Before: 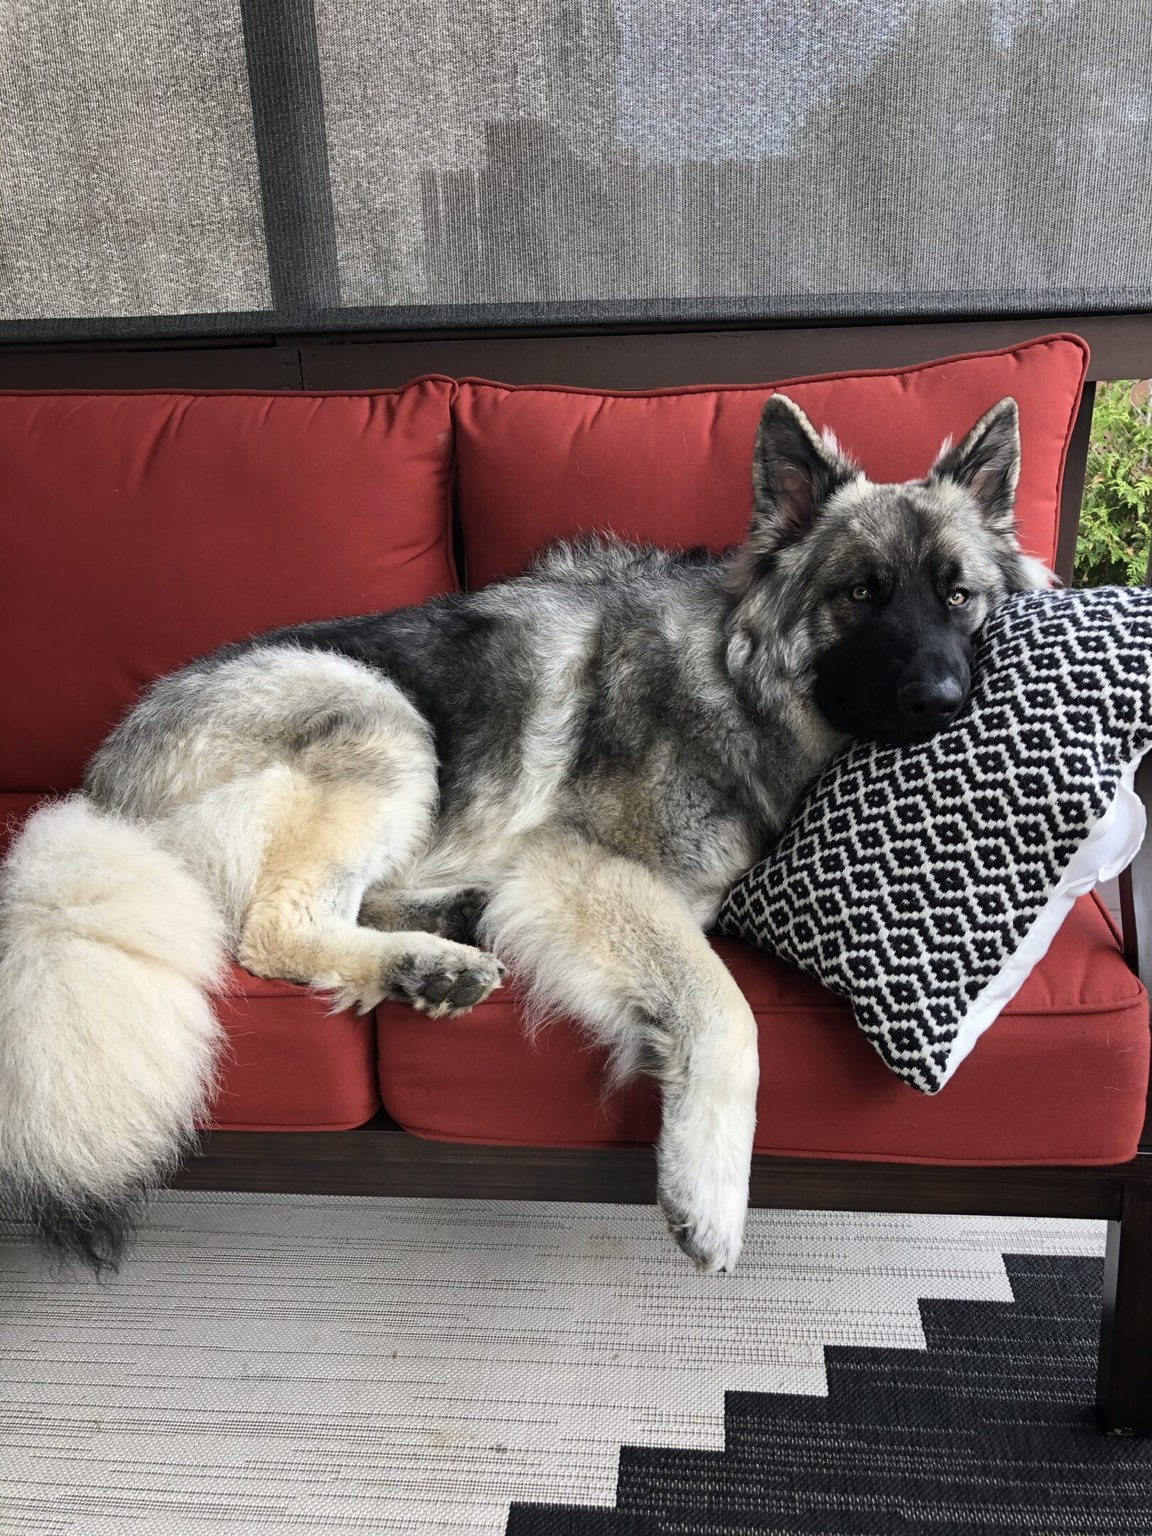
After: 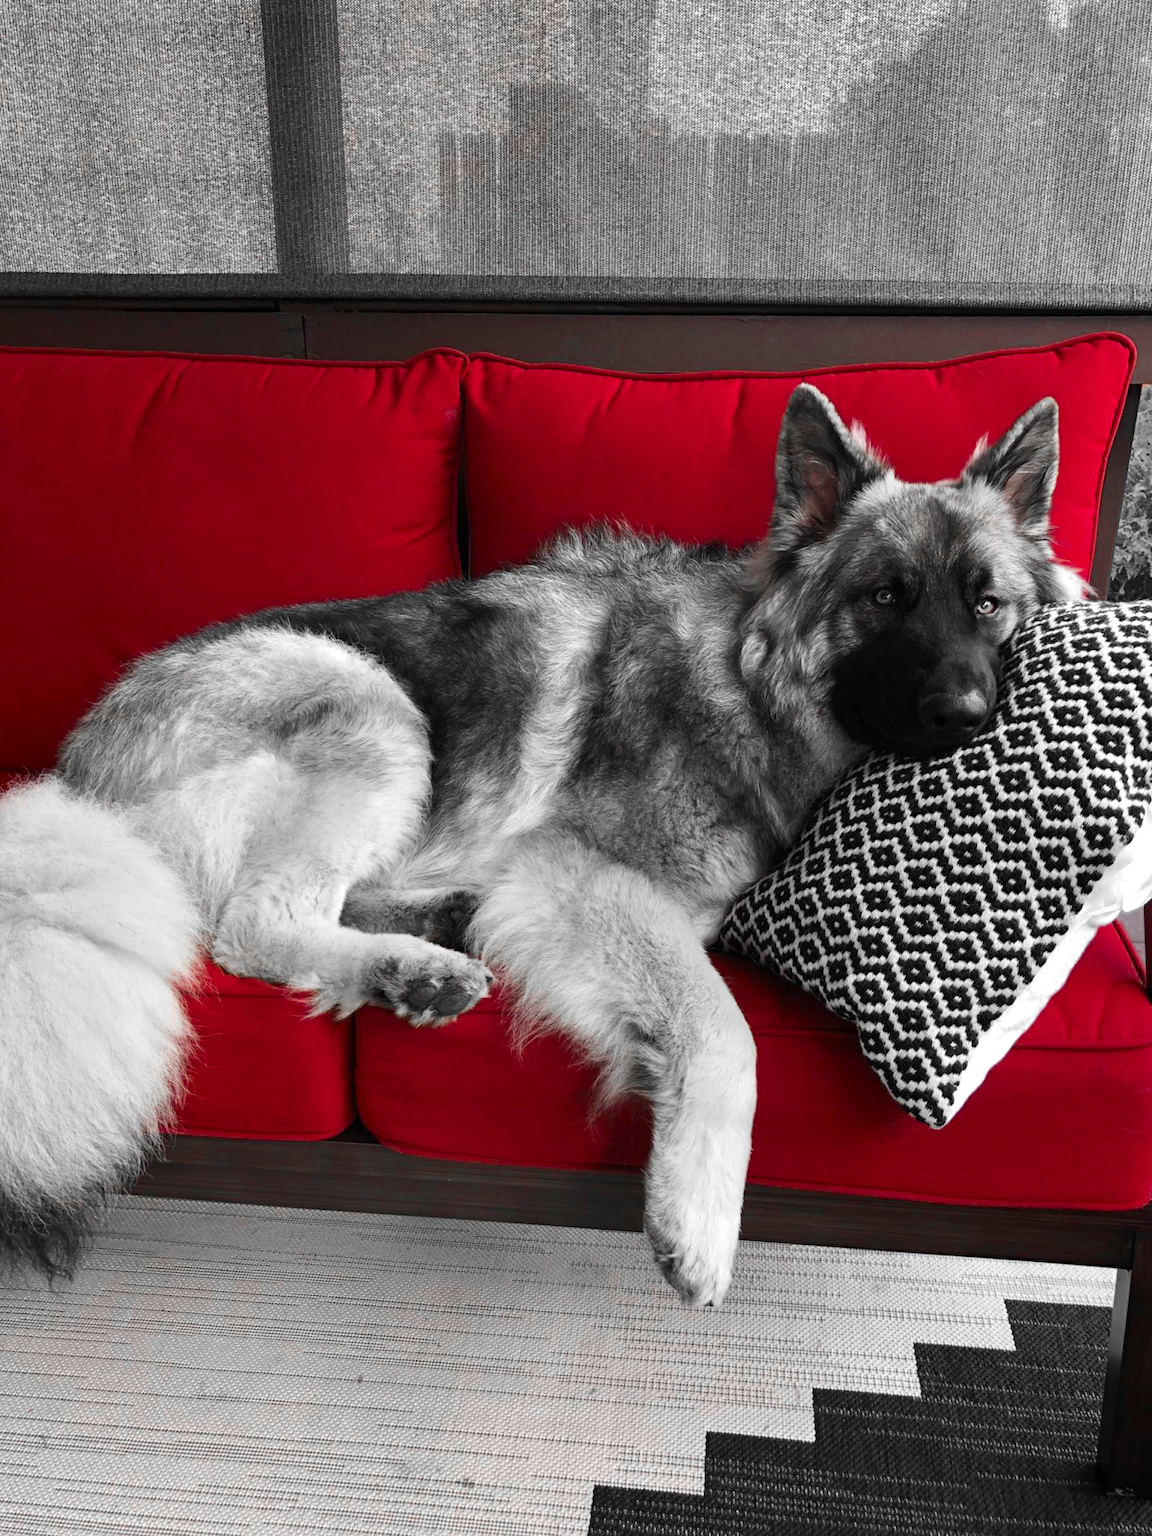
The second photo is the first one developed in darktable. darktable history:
color zones: curves: ch0 [(0, 0.352) (0.143, 0.407) (0.286, 0.386) (0.429, 0.431) (0.571, 0.829) (0.714, 0.853) (0.857, 0.833) (1, 0.352)]; ch1 [(0, 0.604) (0.072, 0.726) (0.096, 0.608) (0.205, 0.007) (0.571, -0.006) (0.839, -0.013) (0.857, -0.012) (1, 0.604)]
crop and rotate: angle -2.38°
